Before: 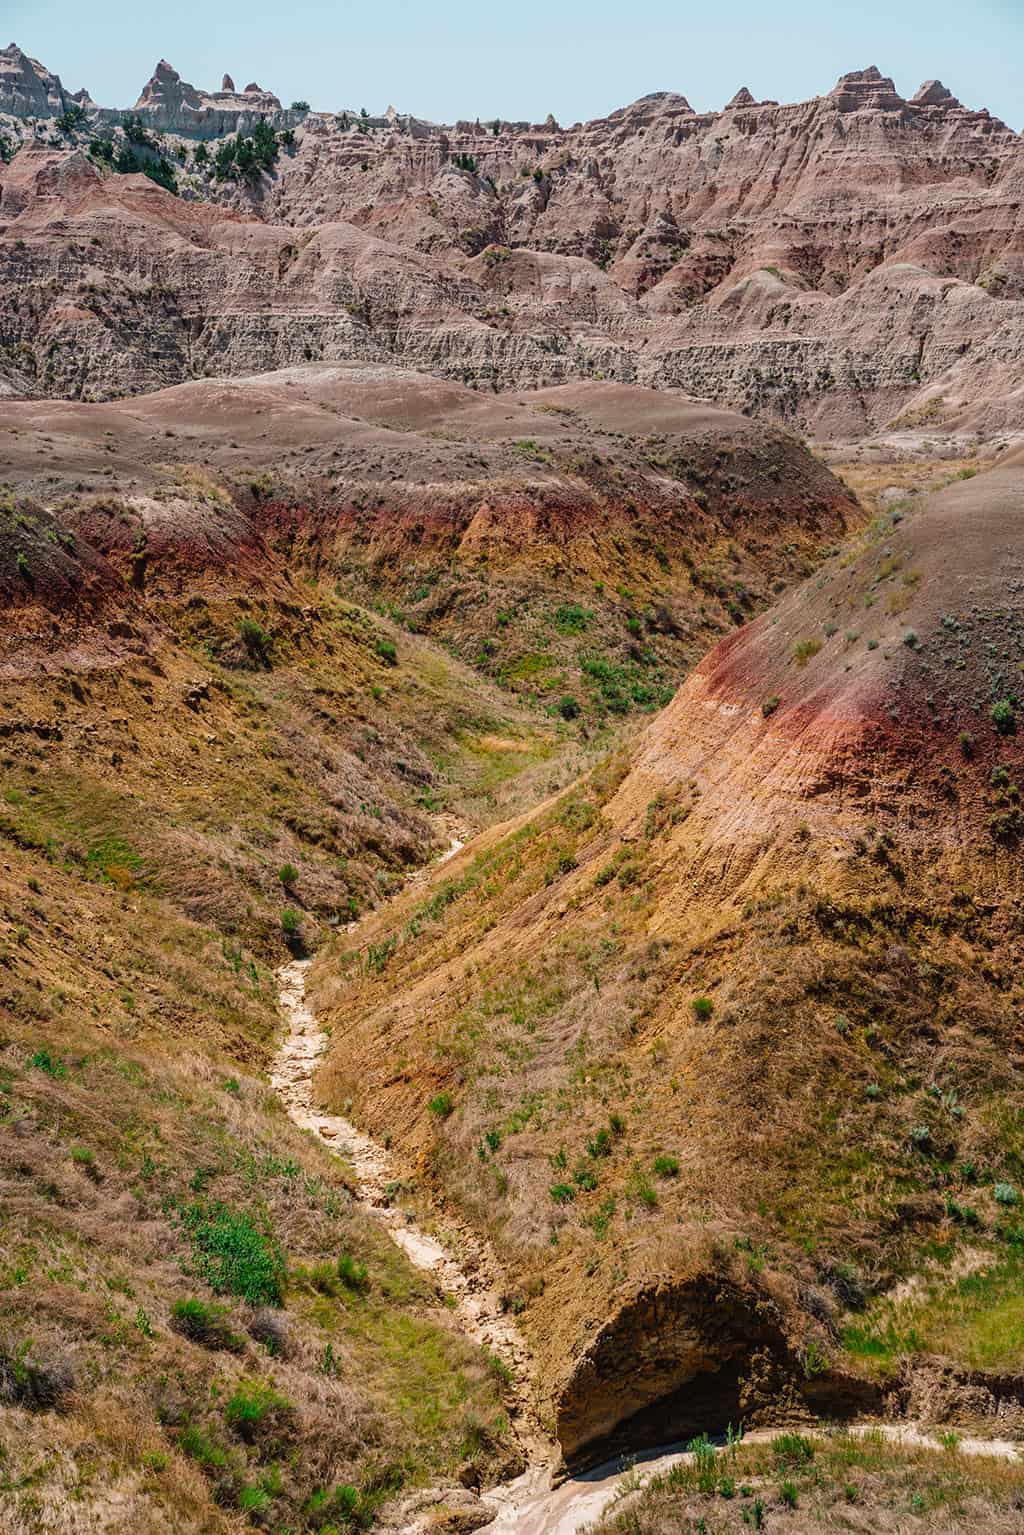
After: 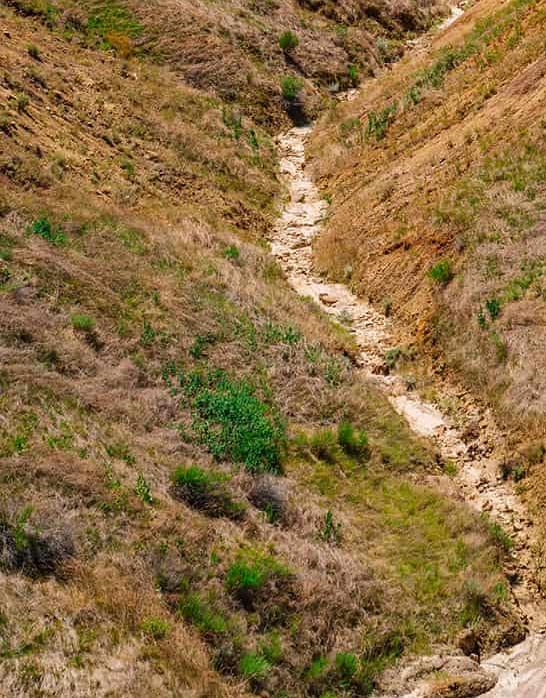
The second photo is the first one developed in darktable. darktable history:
crop and rotate: top 54.334%, right 46.585%, bottom 0.163%
